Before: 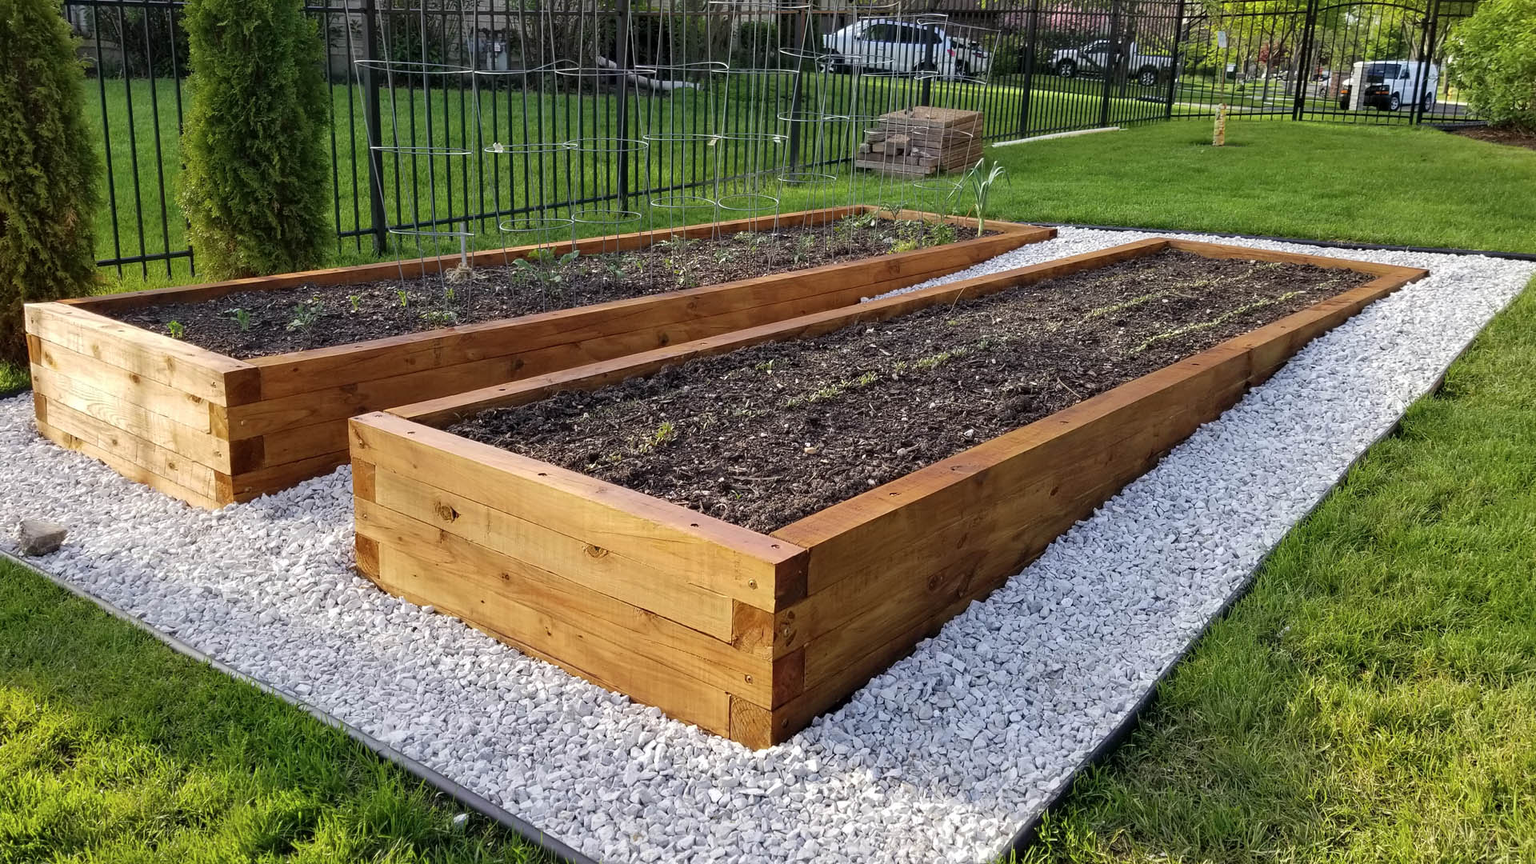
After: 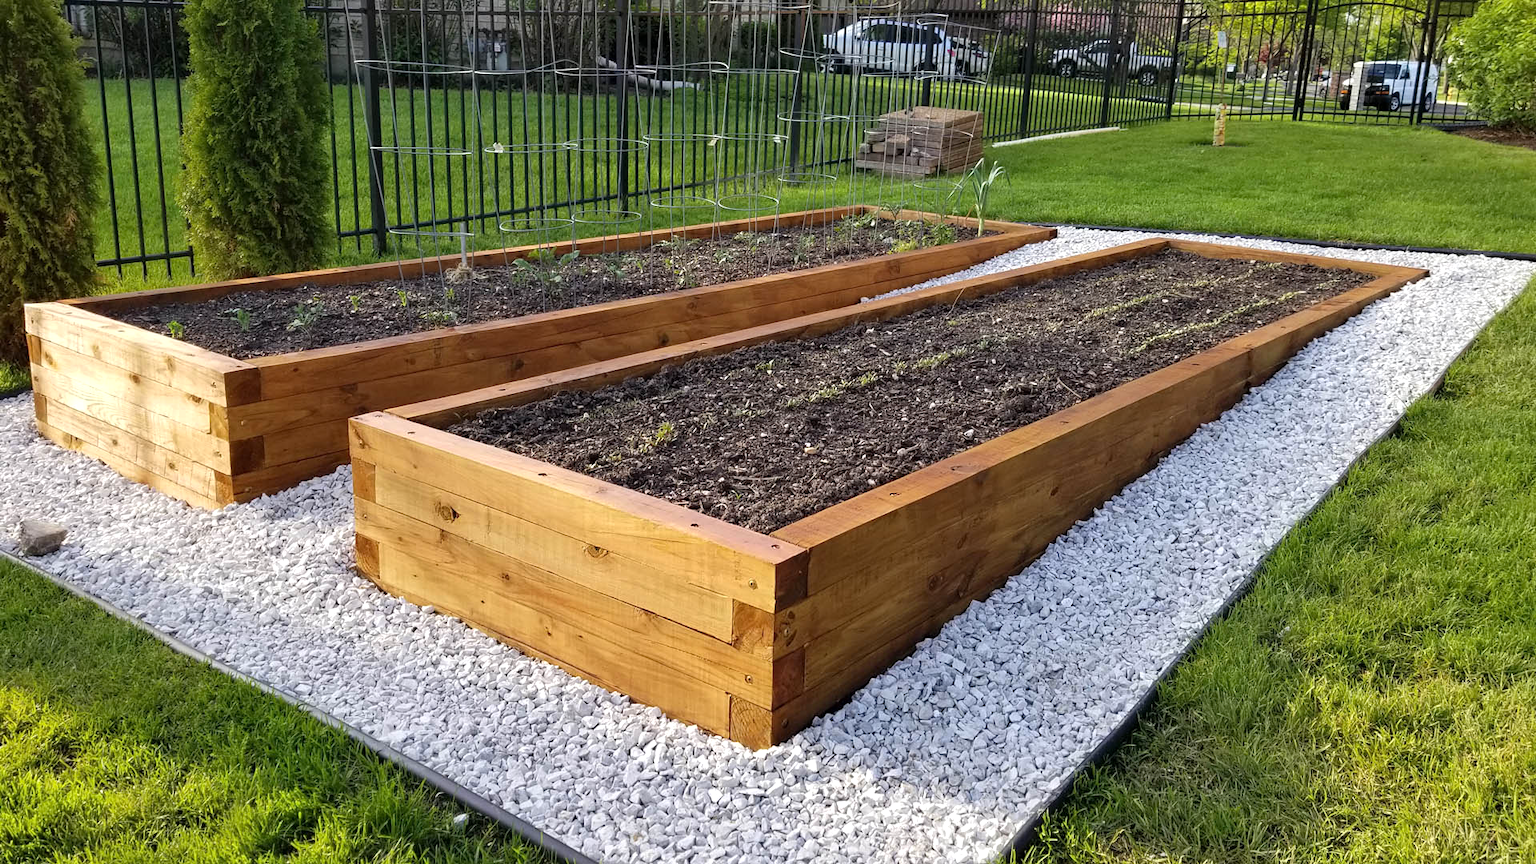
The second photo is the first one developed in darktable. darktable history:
exposure: exposure 0.206 EV, compensate highlight preservation false
